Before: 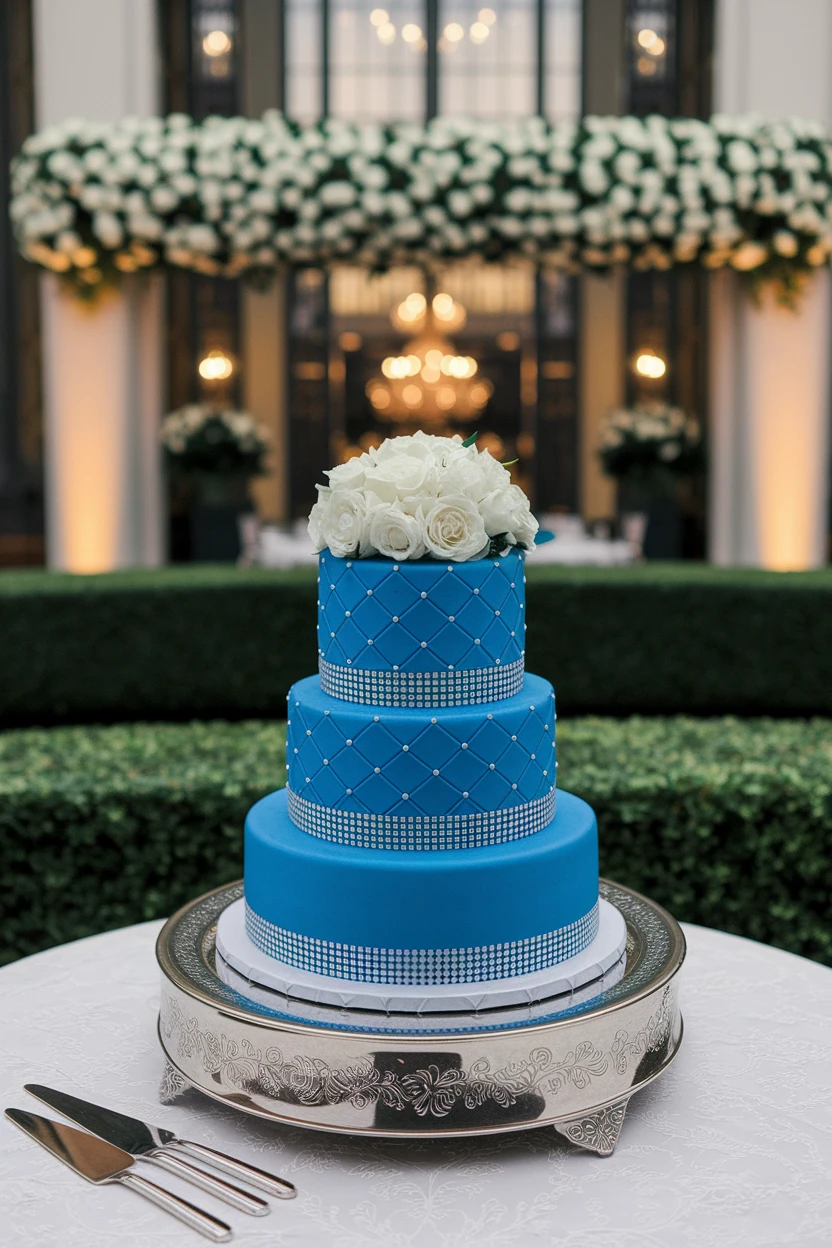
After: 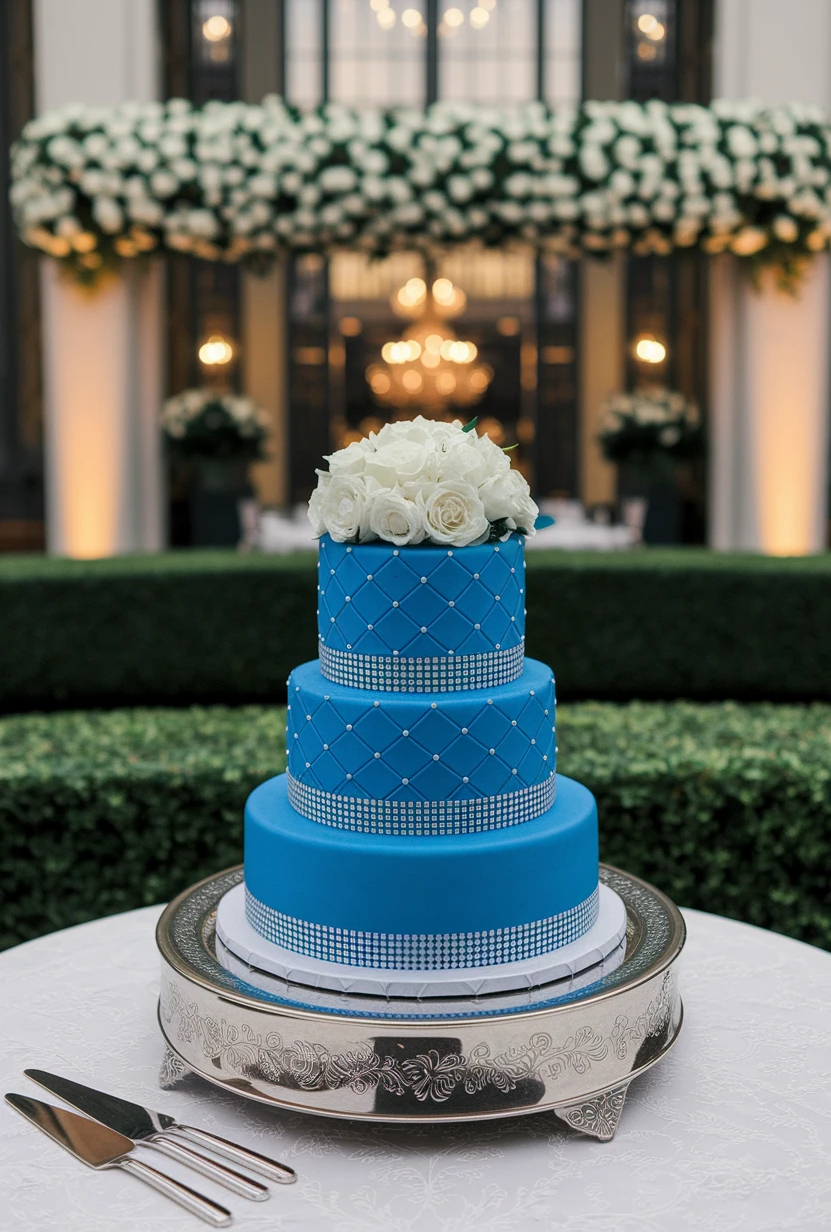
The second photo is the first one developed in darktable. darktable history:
crop: top 1.261%, right 0.114%
